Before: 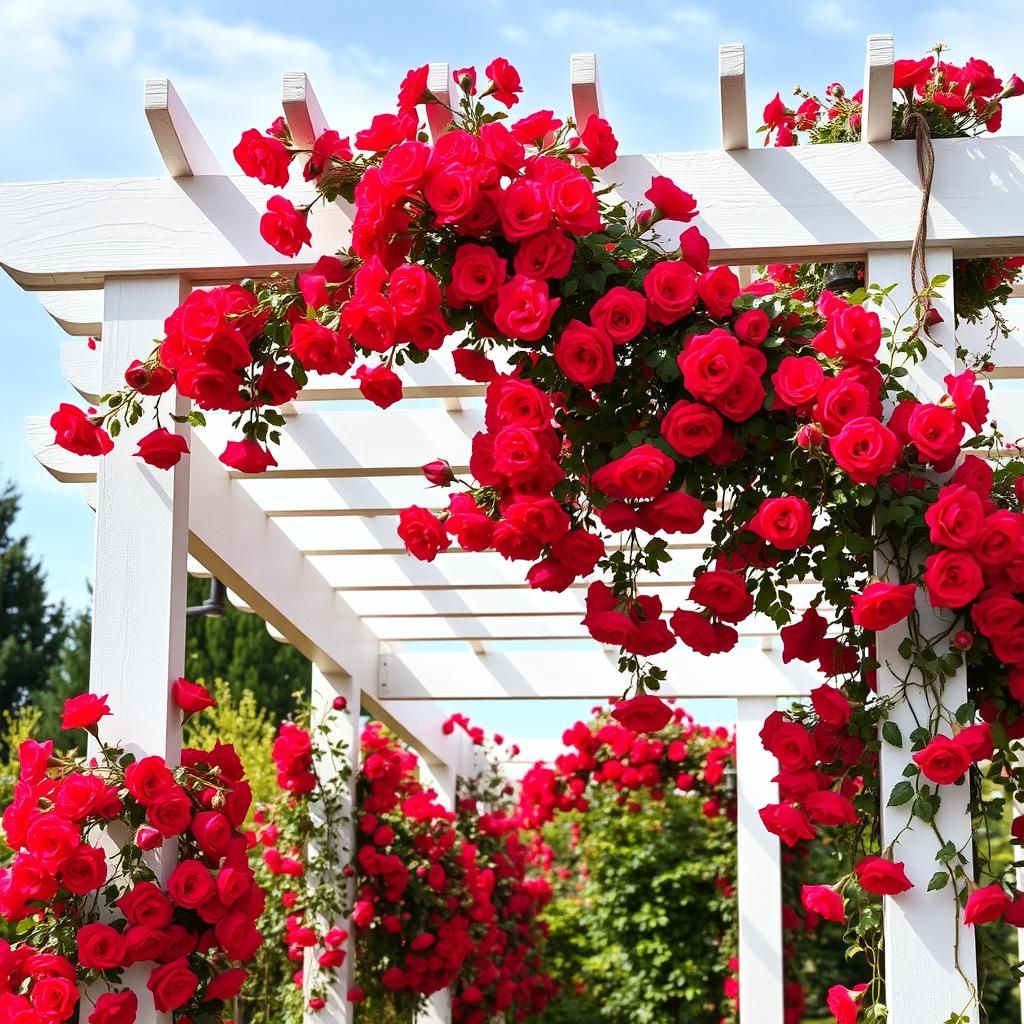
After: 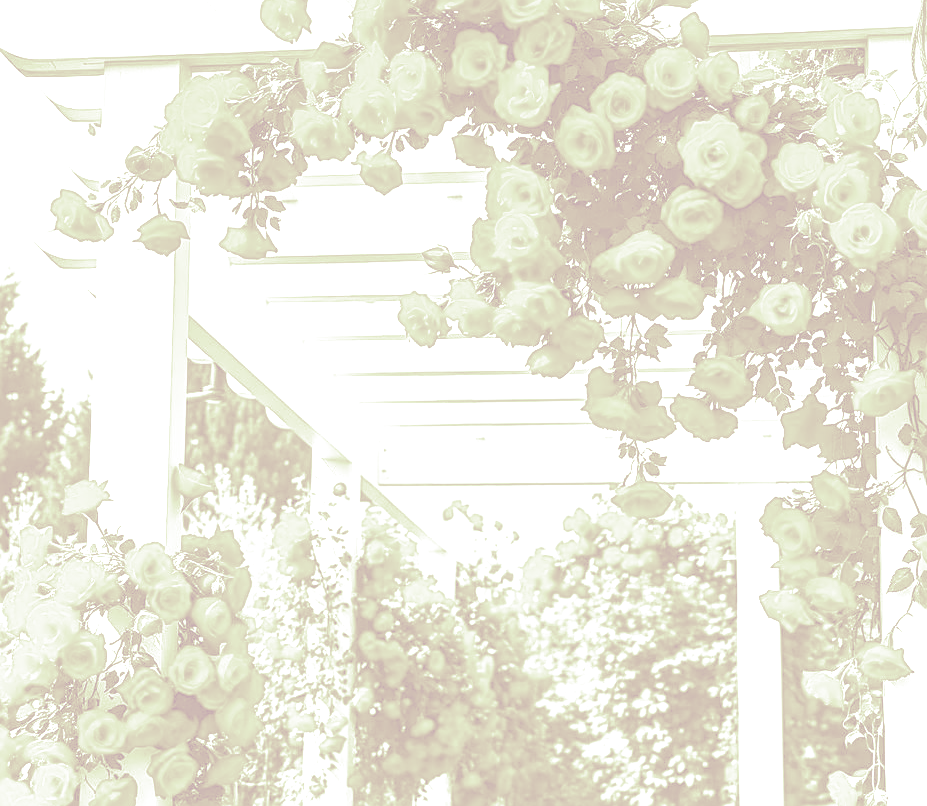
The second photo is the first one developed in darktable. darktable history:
contrast brightness saturation: contrast 0.57, brightness 0.57, saturation -0.34
crop: top 20.916%, right 9.437%, bottom 0.316%
local contrast: detail 130%
colorize: hue 331.2°, saturation 75%, source mix 30.28%, lightness 70.52%, version 1
split-toning: shadows › hue 290.82°, shadows › saturation 0.34, highlights › saturation 0.38, balance 0, compress 50%
graduated density: on, module defaults
sharpen: on, module defaults
